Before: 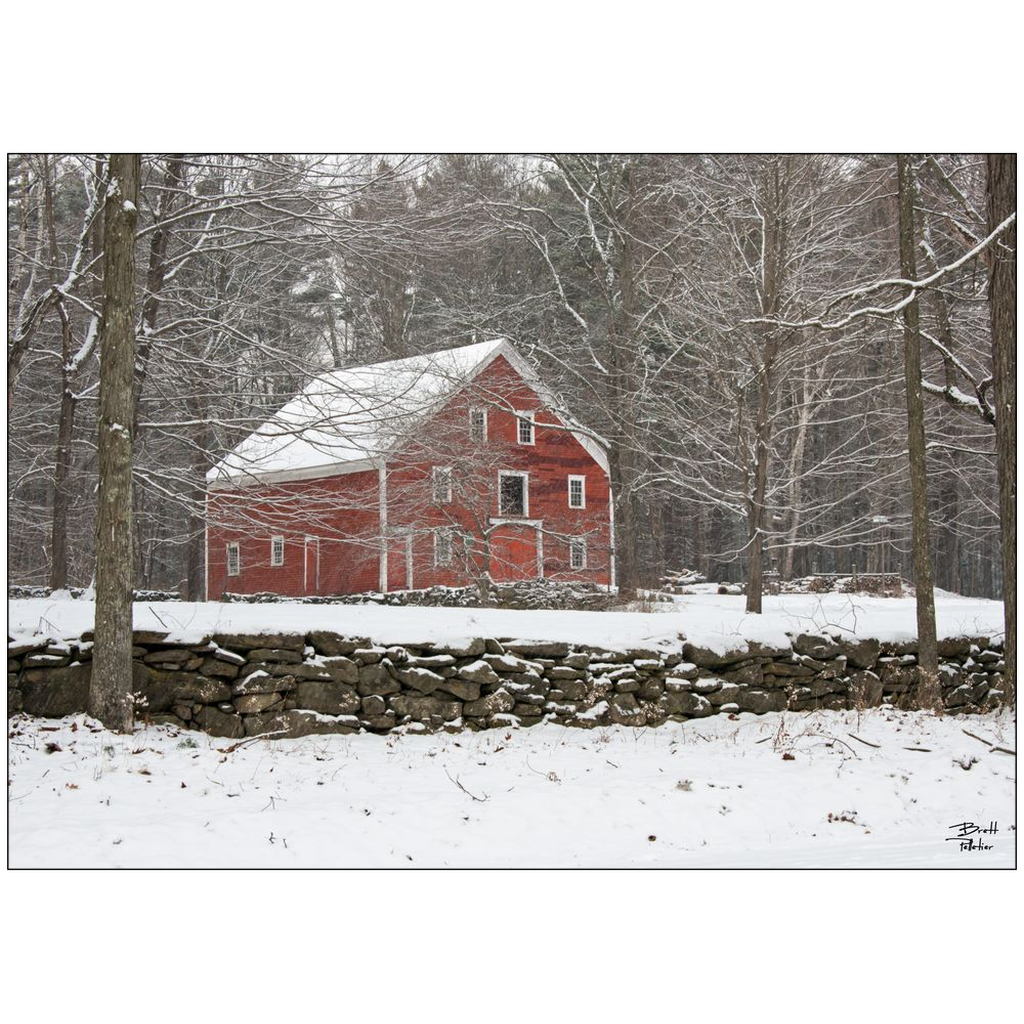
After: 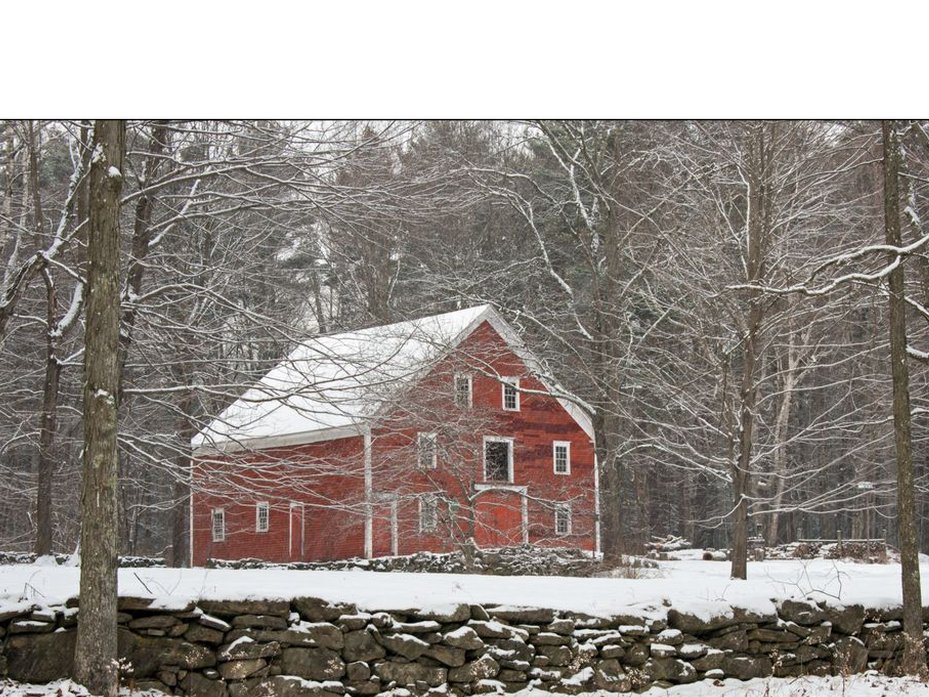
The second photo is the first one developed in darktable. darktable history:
crop: left 1.538%, top 3.373%, right 7.732%, bottom 28.465%
color correction: highlights b* 0.016
